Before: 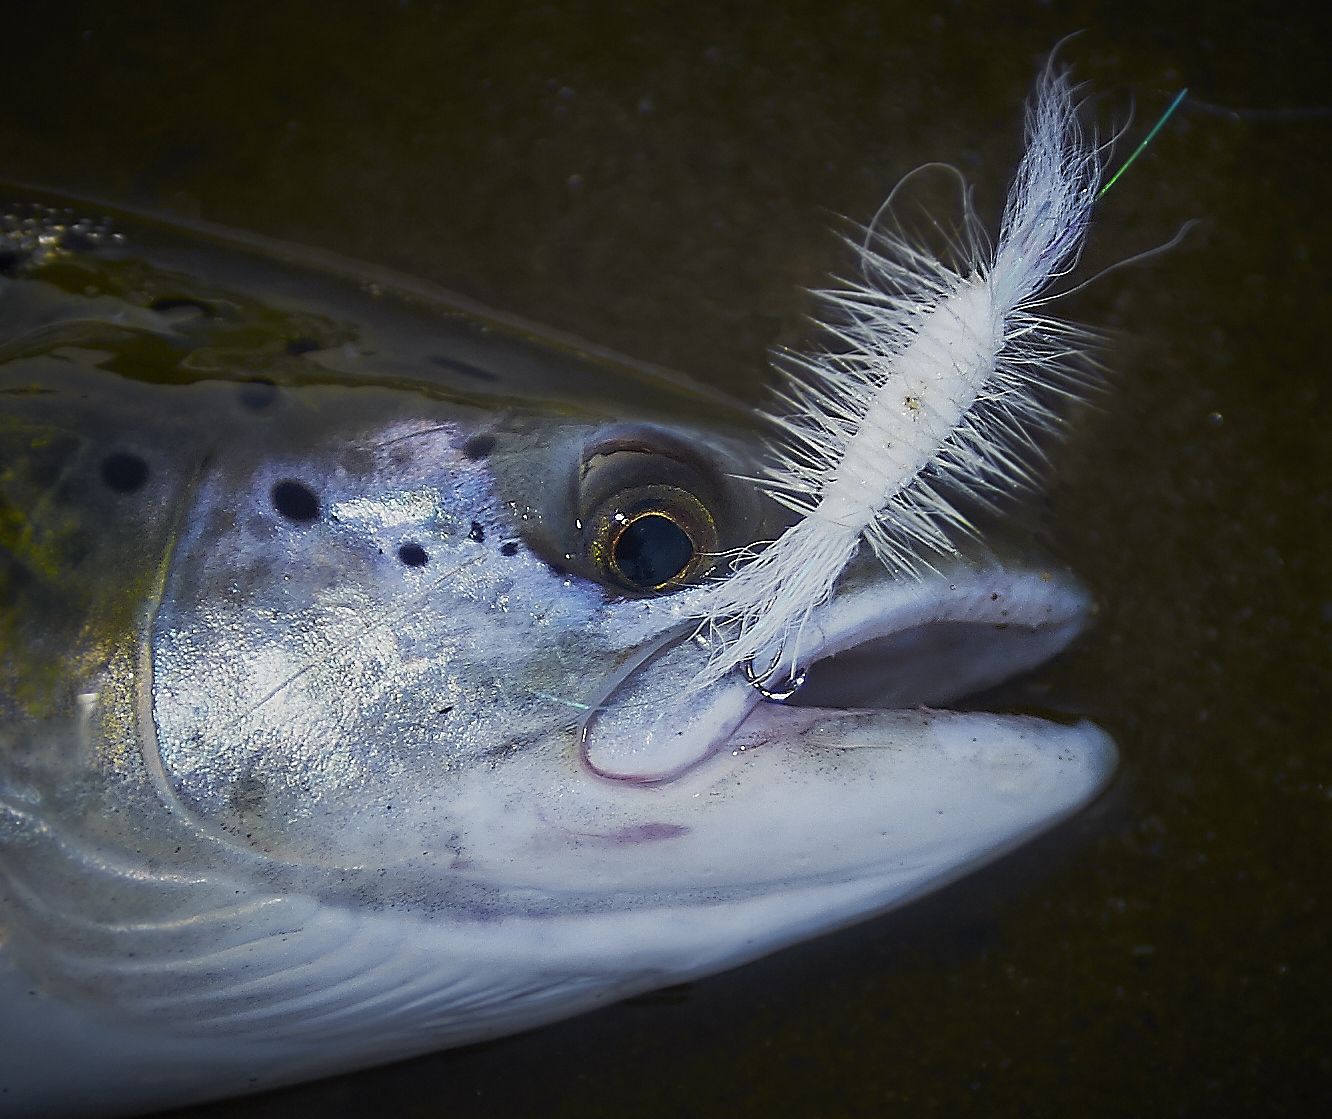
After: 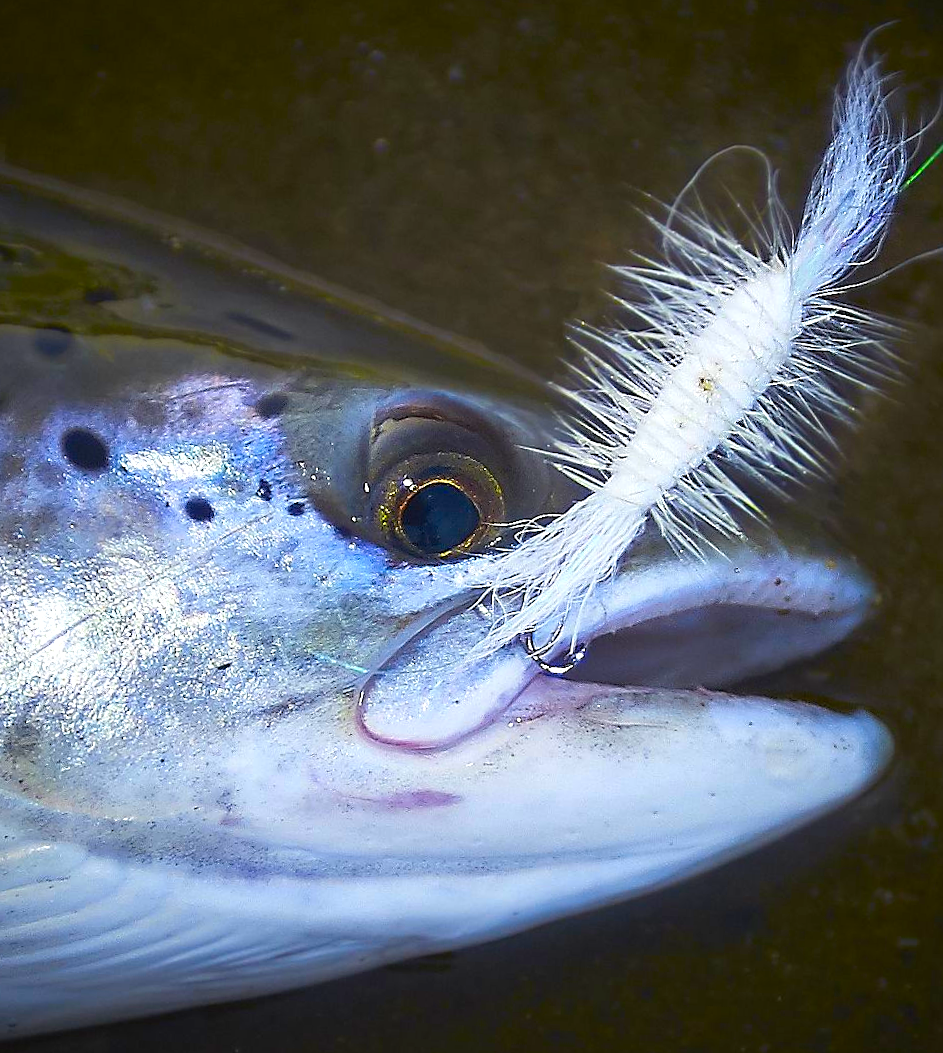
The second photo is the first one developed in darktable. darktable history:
exposure: black level correction 0, exposure 0.693 EV, compensate highlight preservation false
crop and rotate: angle -3.01°, left 14.031%, top 0.041%, right 10.82%, bottom 0.076%
color correction: highlights b* 0.018, saturation 1.32
color balance rgb: linear chroma grading › global chroma 0.902%, perceptual saturation grading › global saturation 19.857%, global vibrance 9.249%
